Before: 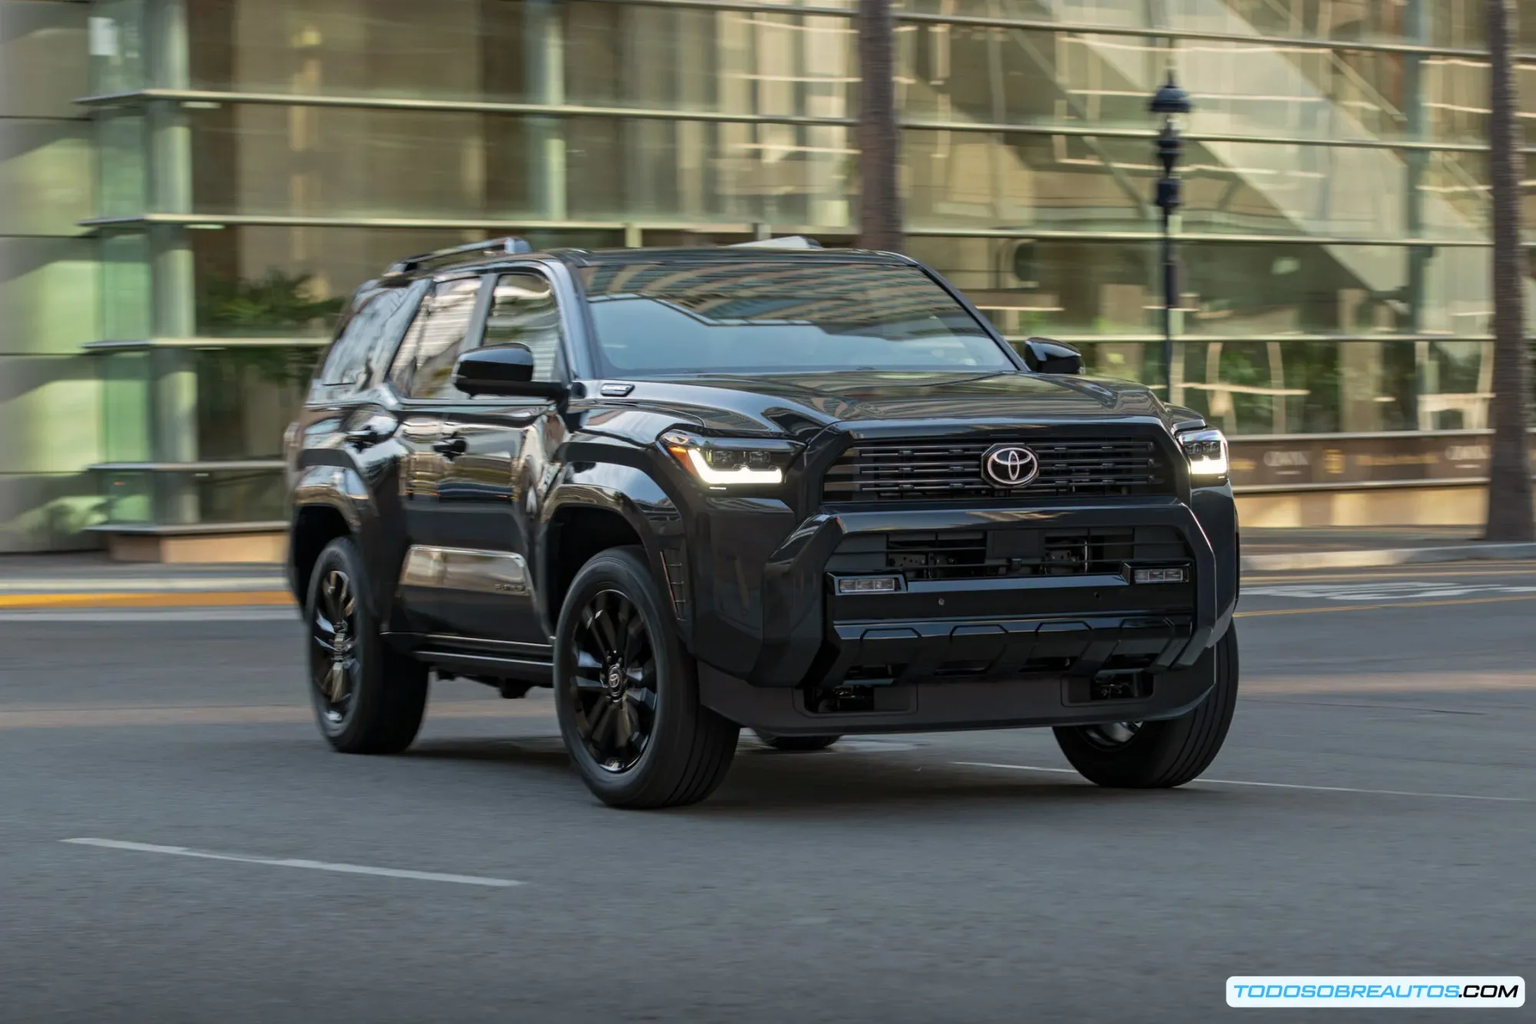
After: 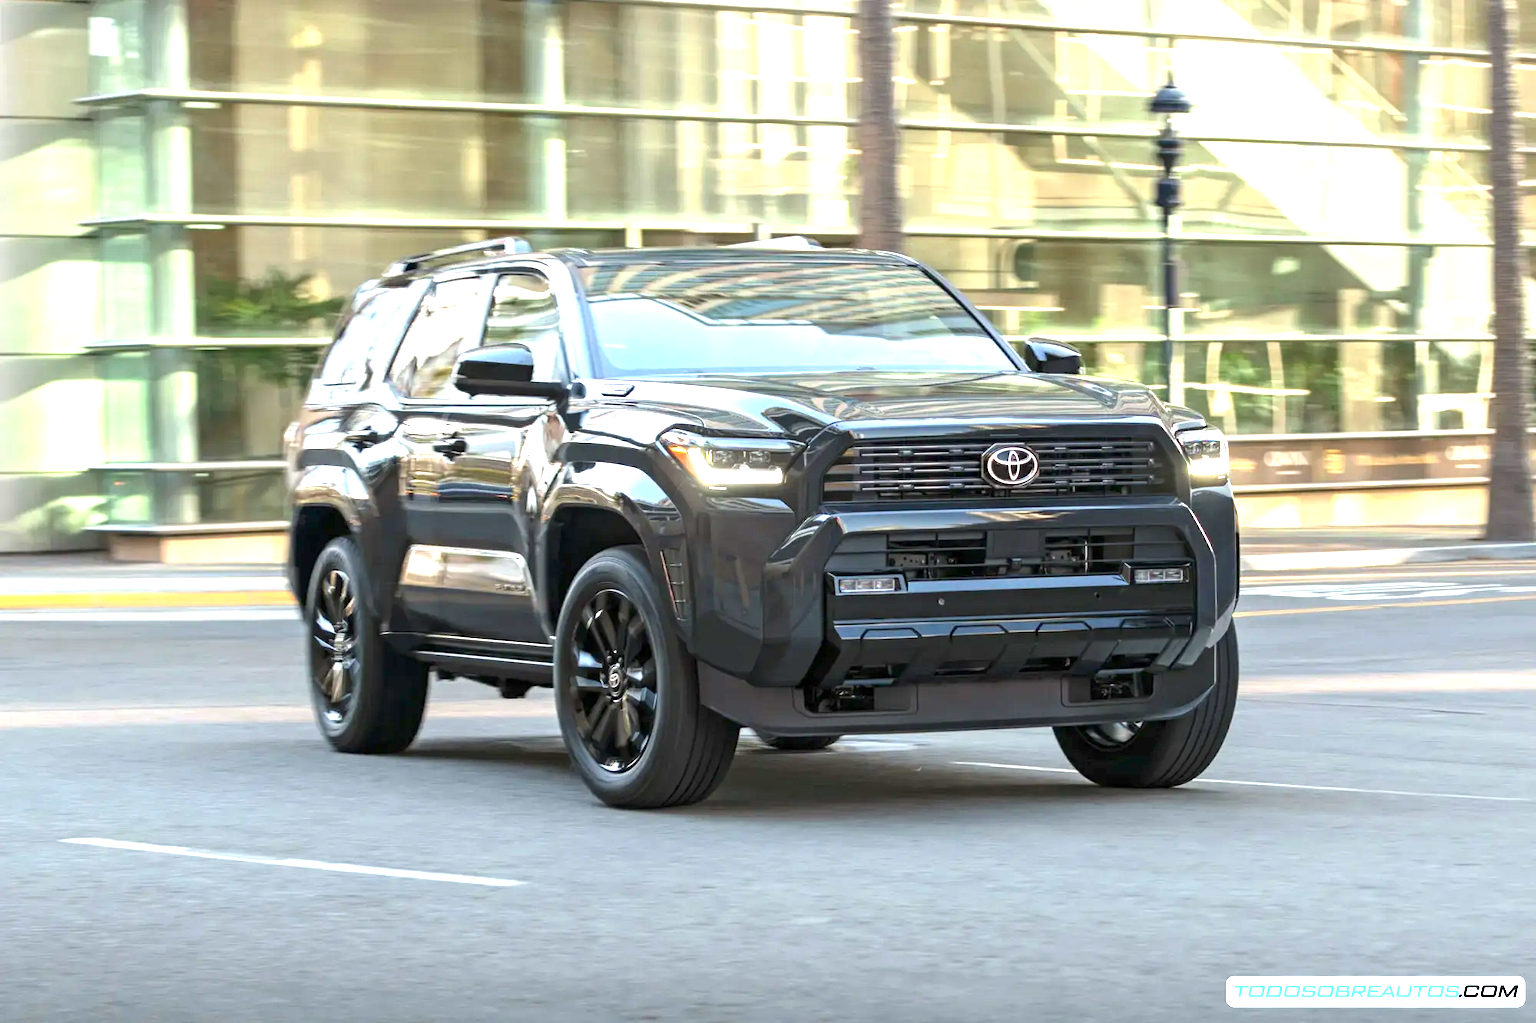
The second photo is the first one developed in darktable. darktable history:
exposure: exposure 1.994 EV, compensate exposure bias true, compensate highlight preservation false
